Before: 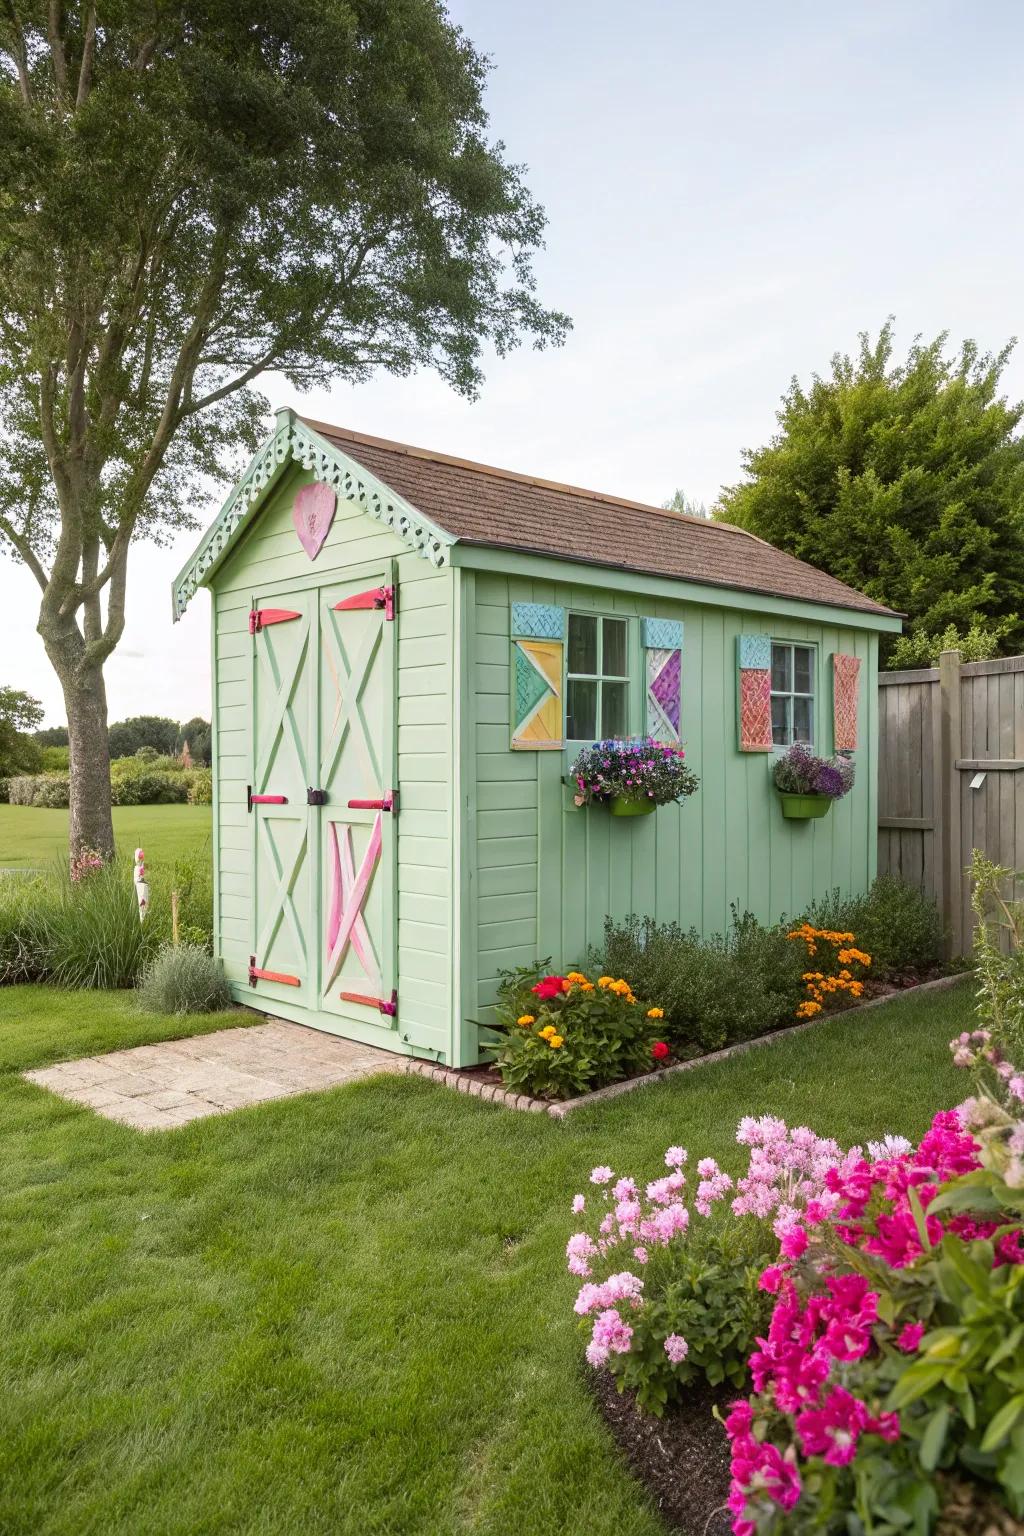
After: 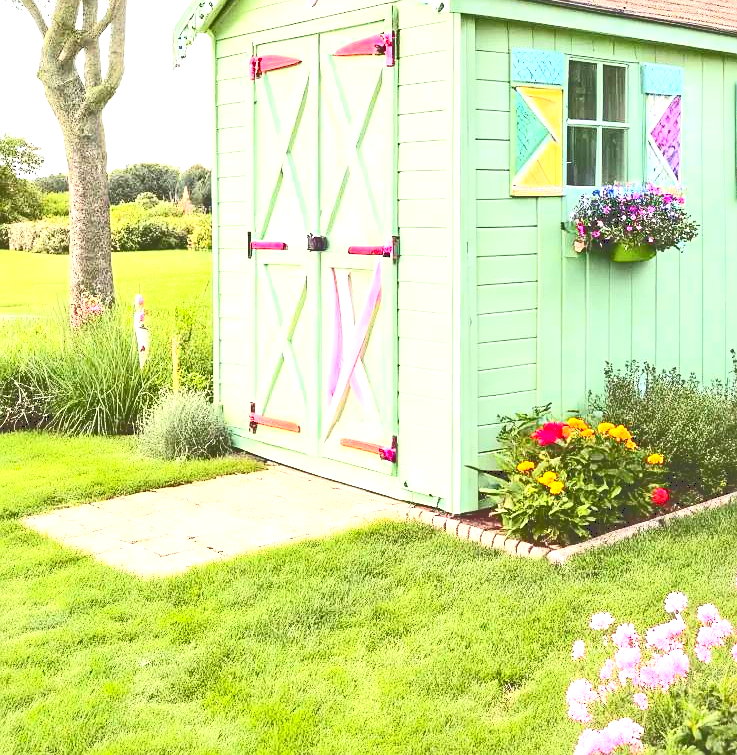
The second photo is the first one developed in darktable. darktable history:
crop: top 36.103%, right 27.945%, bottom 14.72%
exposure: black level correction 0, exposure 1.298 EV, compensate exposure bias true, compensate highlight preservation false
shadows and highlights: shadows 37.12, highlights -27.4, soften with gaussian
contrast brightness saturation: contrast 0.202, brightness 0.162, saturation 0.216
local contrast: mode bilateral grid, contrast 21, coarseness 49, detail 138%, midtone range 0.2
sharpen: radius 1.04
tone curve: curves: ch0 [(0, 0) (0.003, 0.319) (0.011, 0.319) (0.025, 0.323) (0.044, 0.323) (0.069, 0.327) (0.1, 0.33) (0.136, 0.338) (0.177, 0.348) (0.224, 0.361) (0.277, 0.374) (0.335, 0.398) (0.399, 0.444) (0.468, 0.516) (0.543, 0.595) (0.623, 0.694) (0.709, 0.793) (0.801, 0.883) (0.898, 0.942) (1, 1)], color space Lab, independent channels, preserve colors none
